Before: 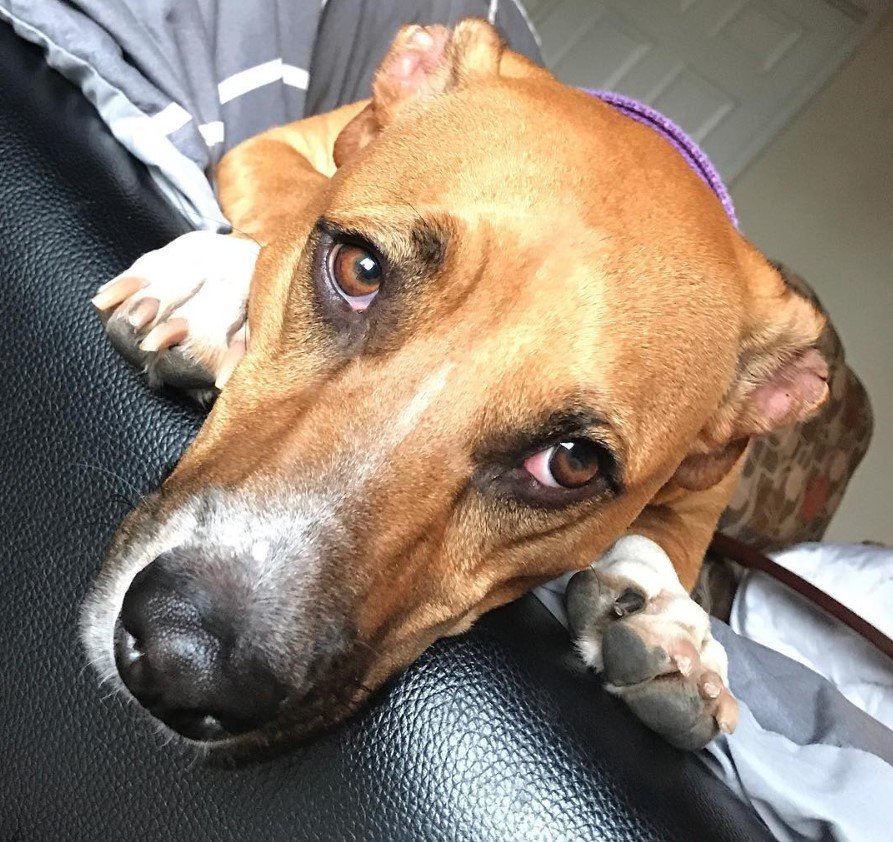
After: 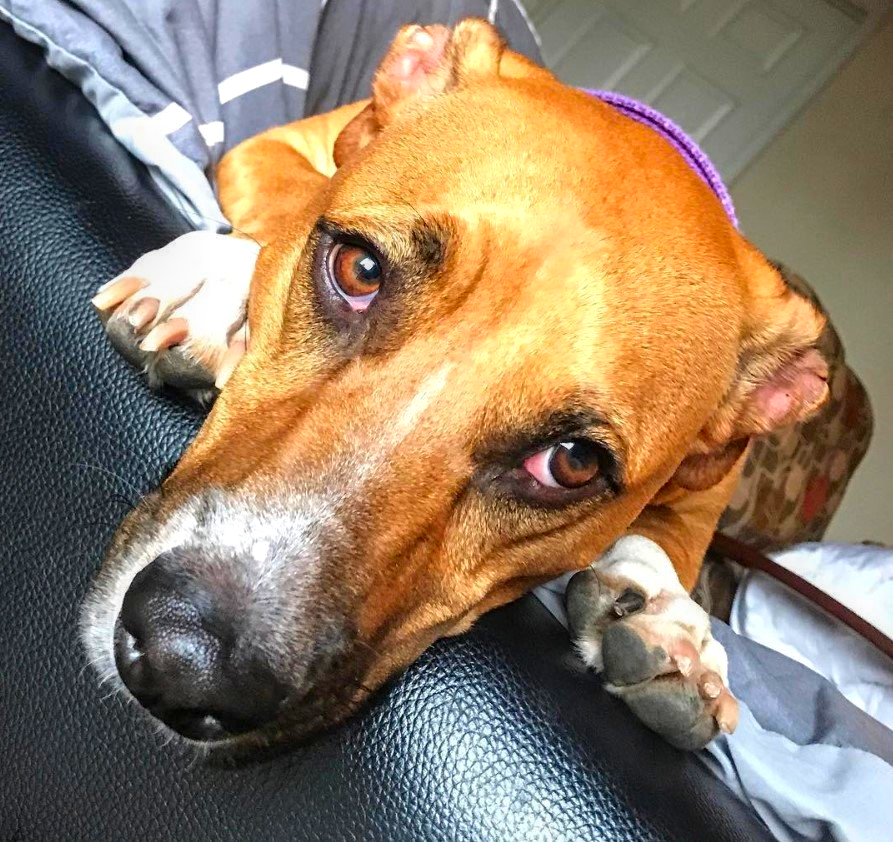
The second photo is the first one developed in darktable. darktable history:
contrast brightness saturation: saturation 0.495
local contrast: on, module defaults
